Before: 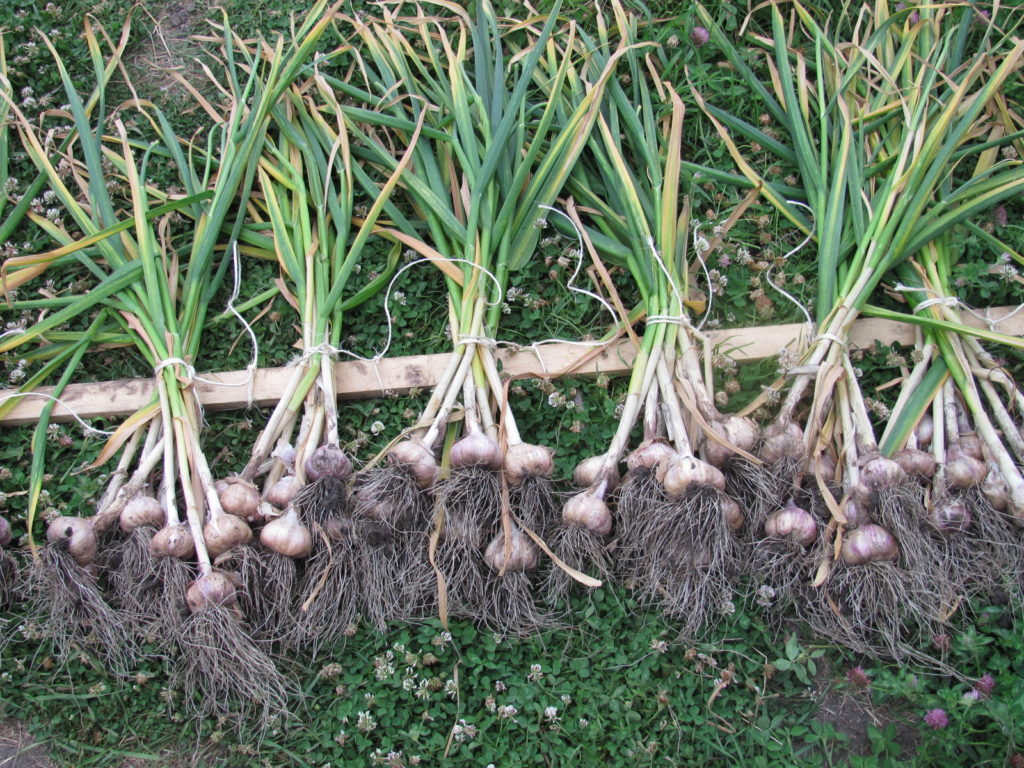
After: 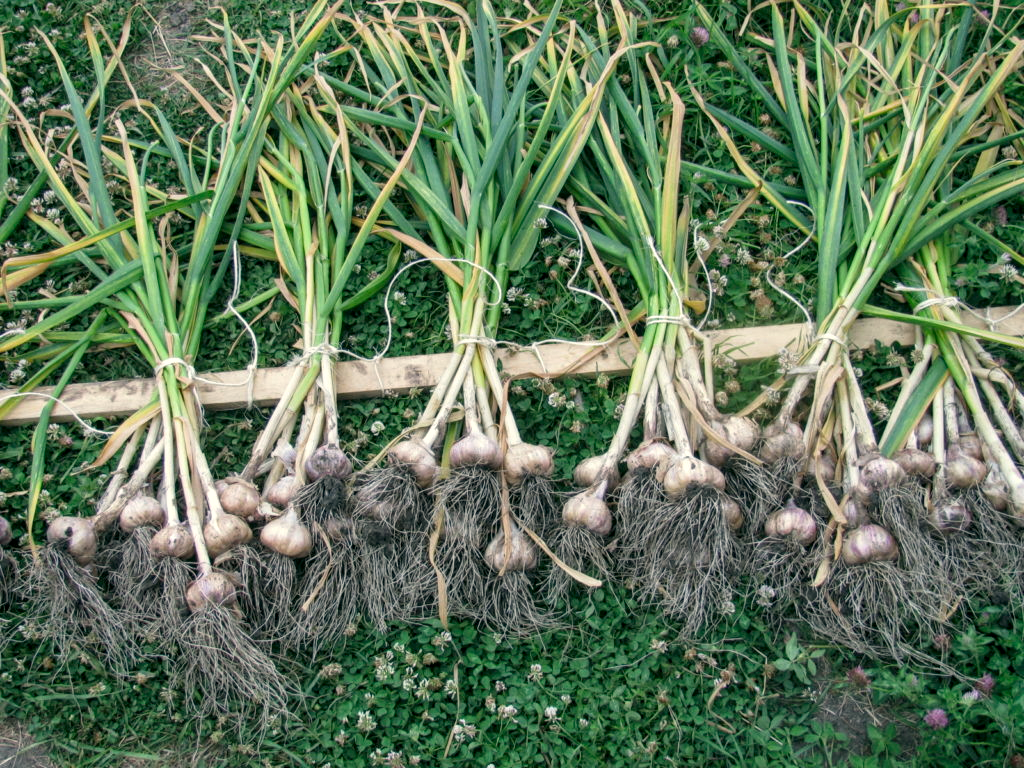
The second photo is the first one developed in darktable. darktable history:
color correction: highlights a* -0.482, highlights b* 9.48, shadows a* -9.48, shadows b* 0.803
local contrast: on, module defaults
